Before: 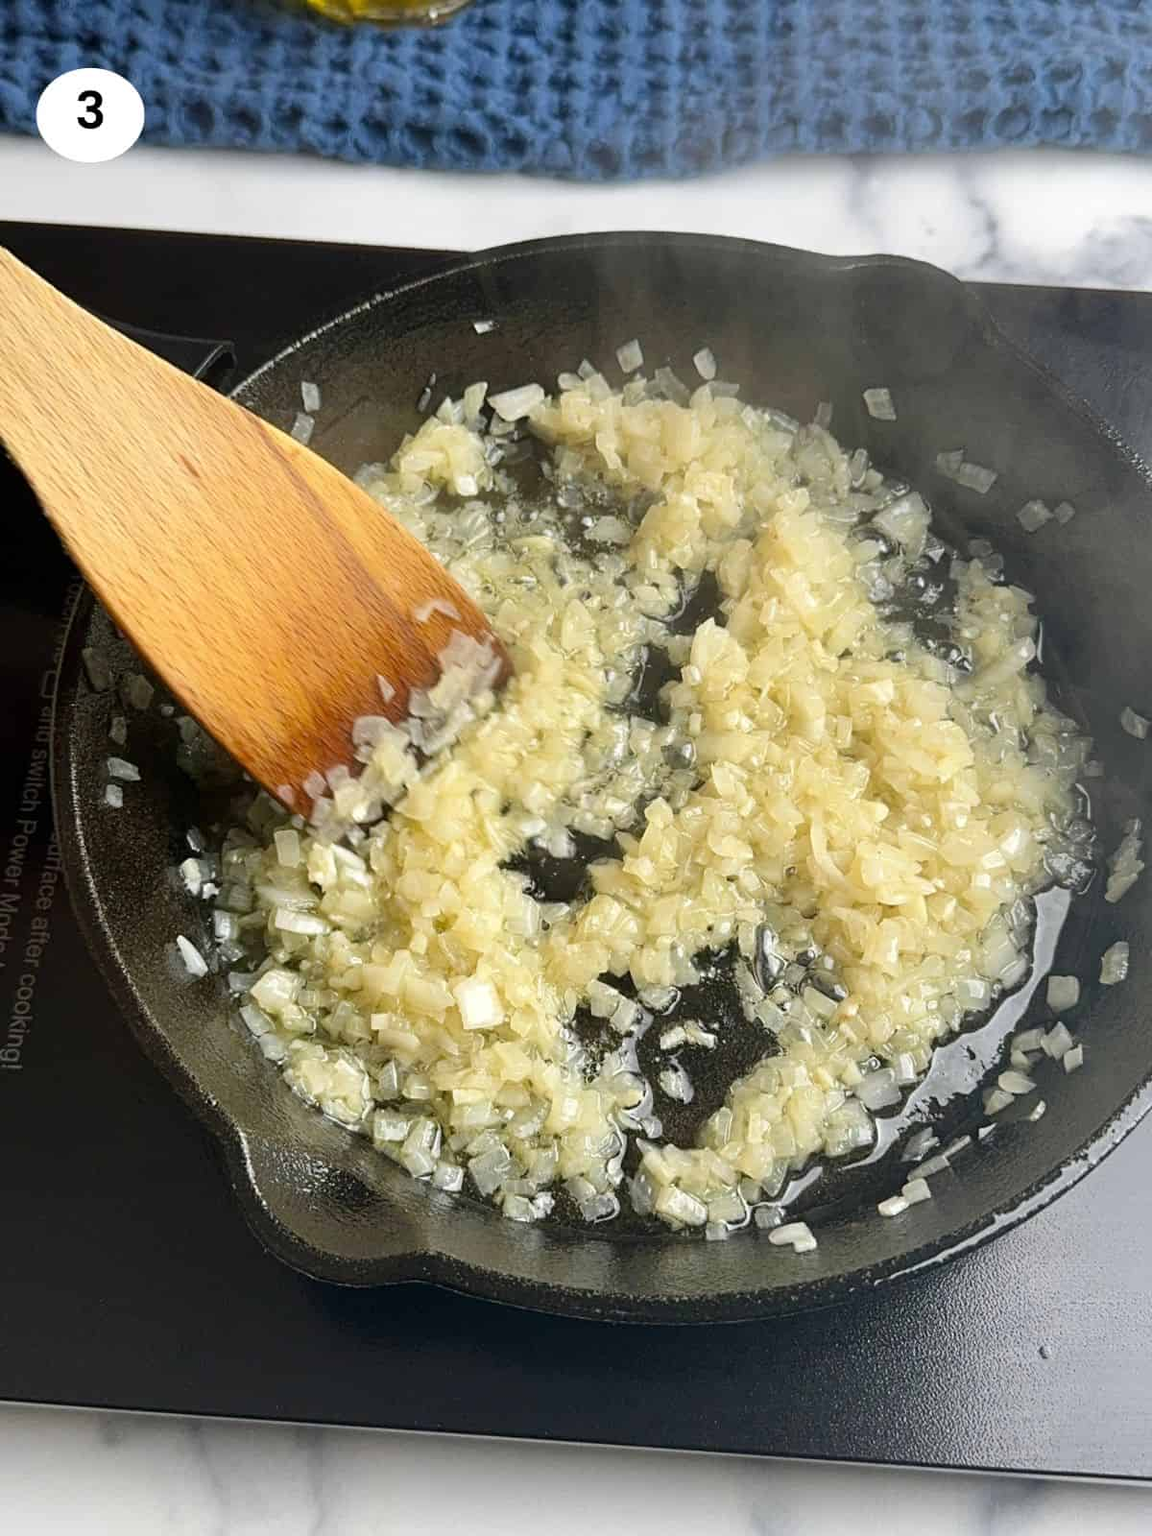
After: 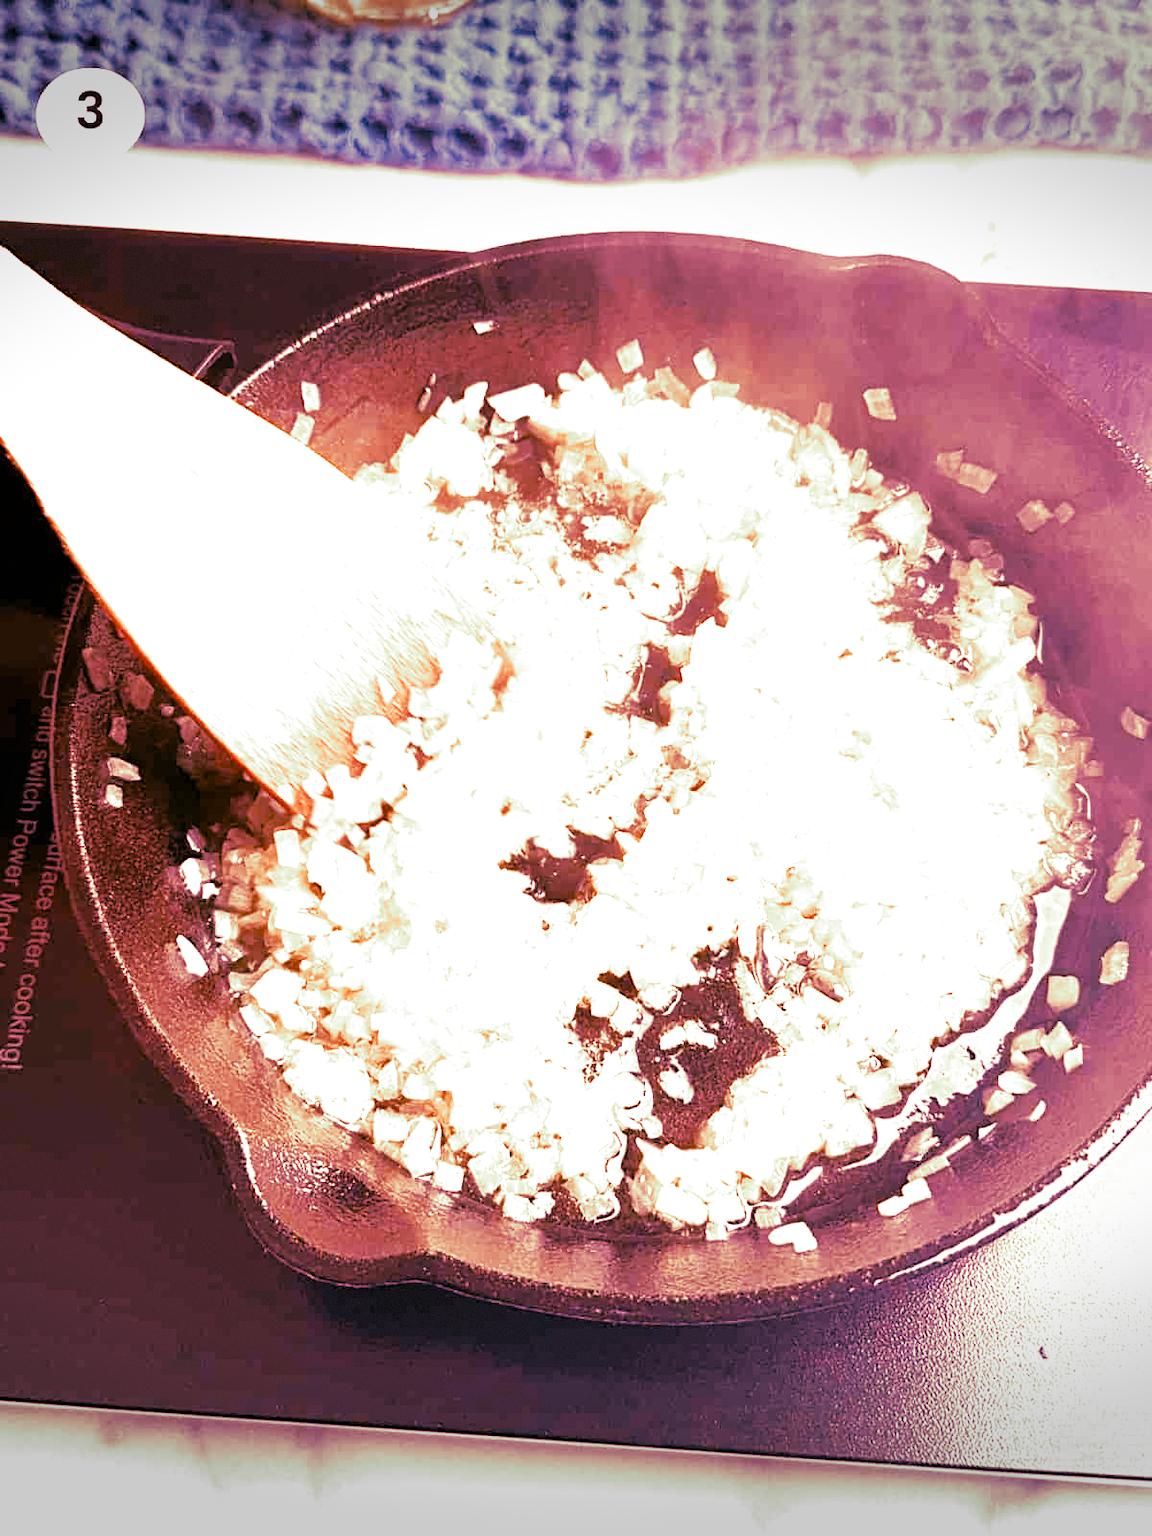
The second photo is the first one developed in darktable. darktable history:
local contrast: mode bilateral grid, contrast 100, coarseness 100, detail 91%, midtone range 0.2
color balance: lift [1.004, 1.002, 1.002, 0.998], gamma [1, 1.007, 1.002, 0.993], gain [1, 0.977, 1.013, 1.023], contrast -3.64%
color zones: curves: ch0 [(0, 0.5) (0.143, 0.5) (0.286, 0.5) (0.429, 0.5) (0.571, 0.5) (0.714, 0.476) (0.857, 0.5) (1, 0.5)]; ch2 [(0, 0.5) (0.143, 0.5) (0.286, 0.5) (0.429, 0.5) (0.571, 0.5) (0.714, 0.487) (0.857, 0.5) (1, 0.5)]
split-toning: shadows › hue 290.82°, shadows › saturation 0.34, highlights › saturation 0.38, balance 0, compress 50%
vignetting: fall-off start 100%, brightness -0.406, saturation -0.3, width/height ratio 1.324, dithering 8-bit output, unbound false
white balance: red 2.353, blue 1.536
haze removal: compatibility mode true, adaptive false
tone curve: curves: ch0 [(0.047, 0) (0.292, 0.352) (0.657, 0.678) (1, 0.958)], color space Lab, linked channels, preserve colors none
